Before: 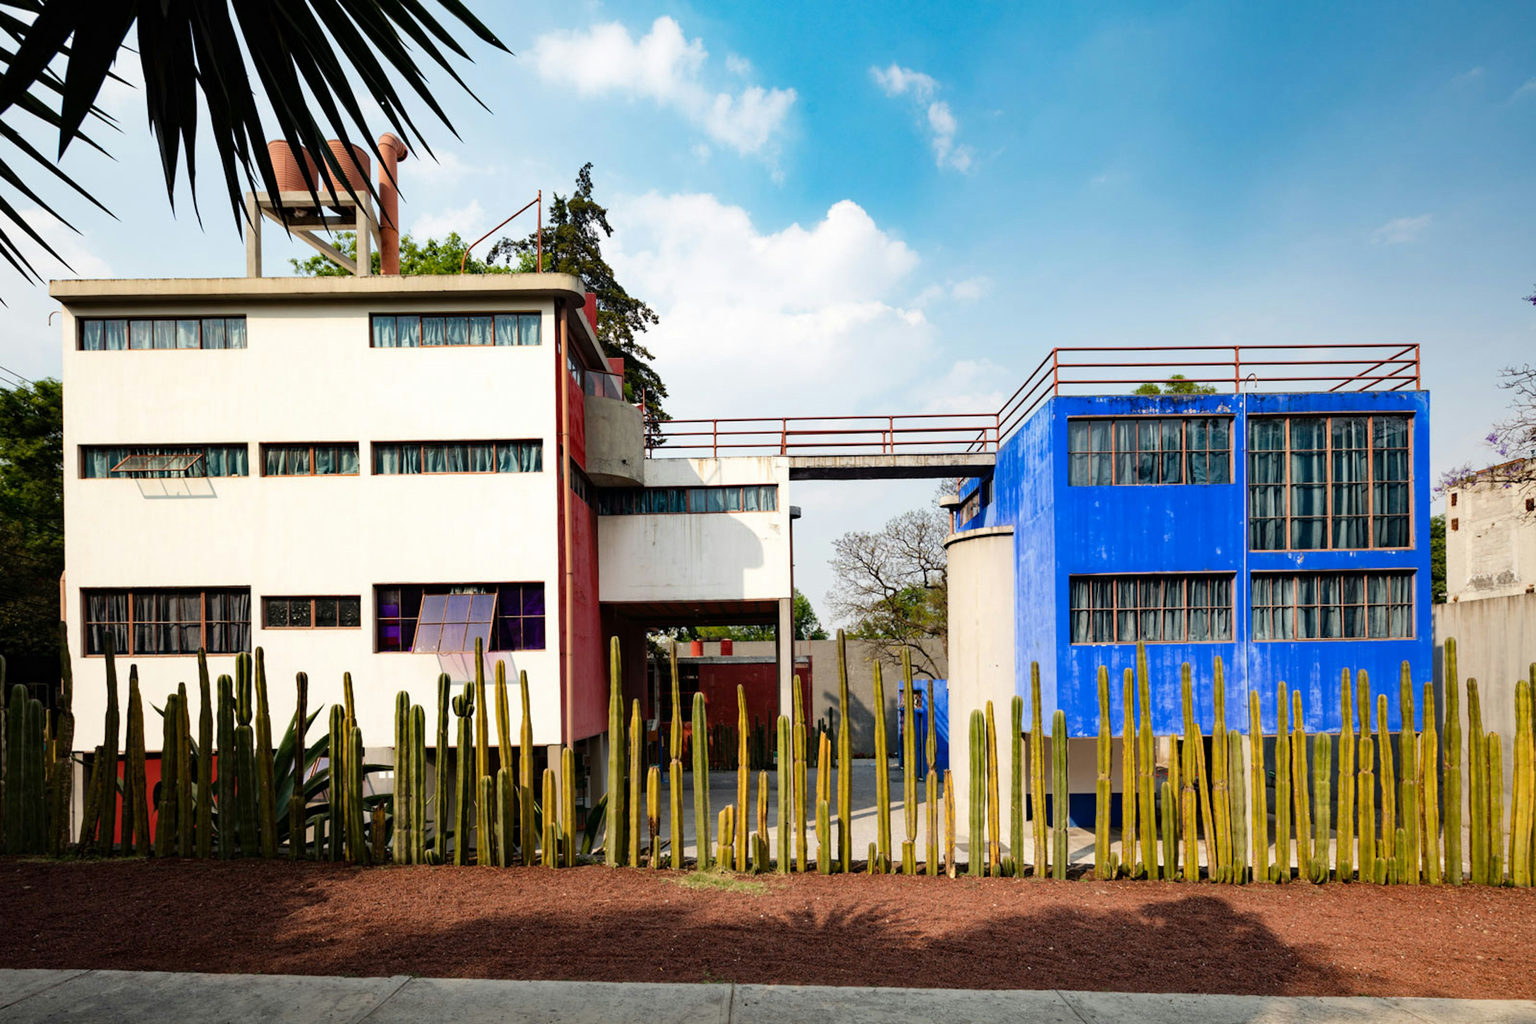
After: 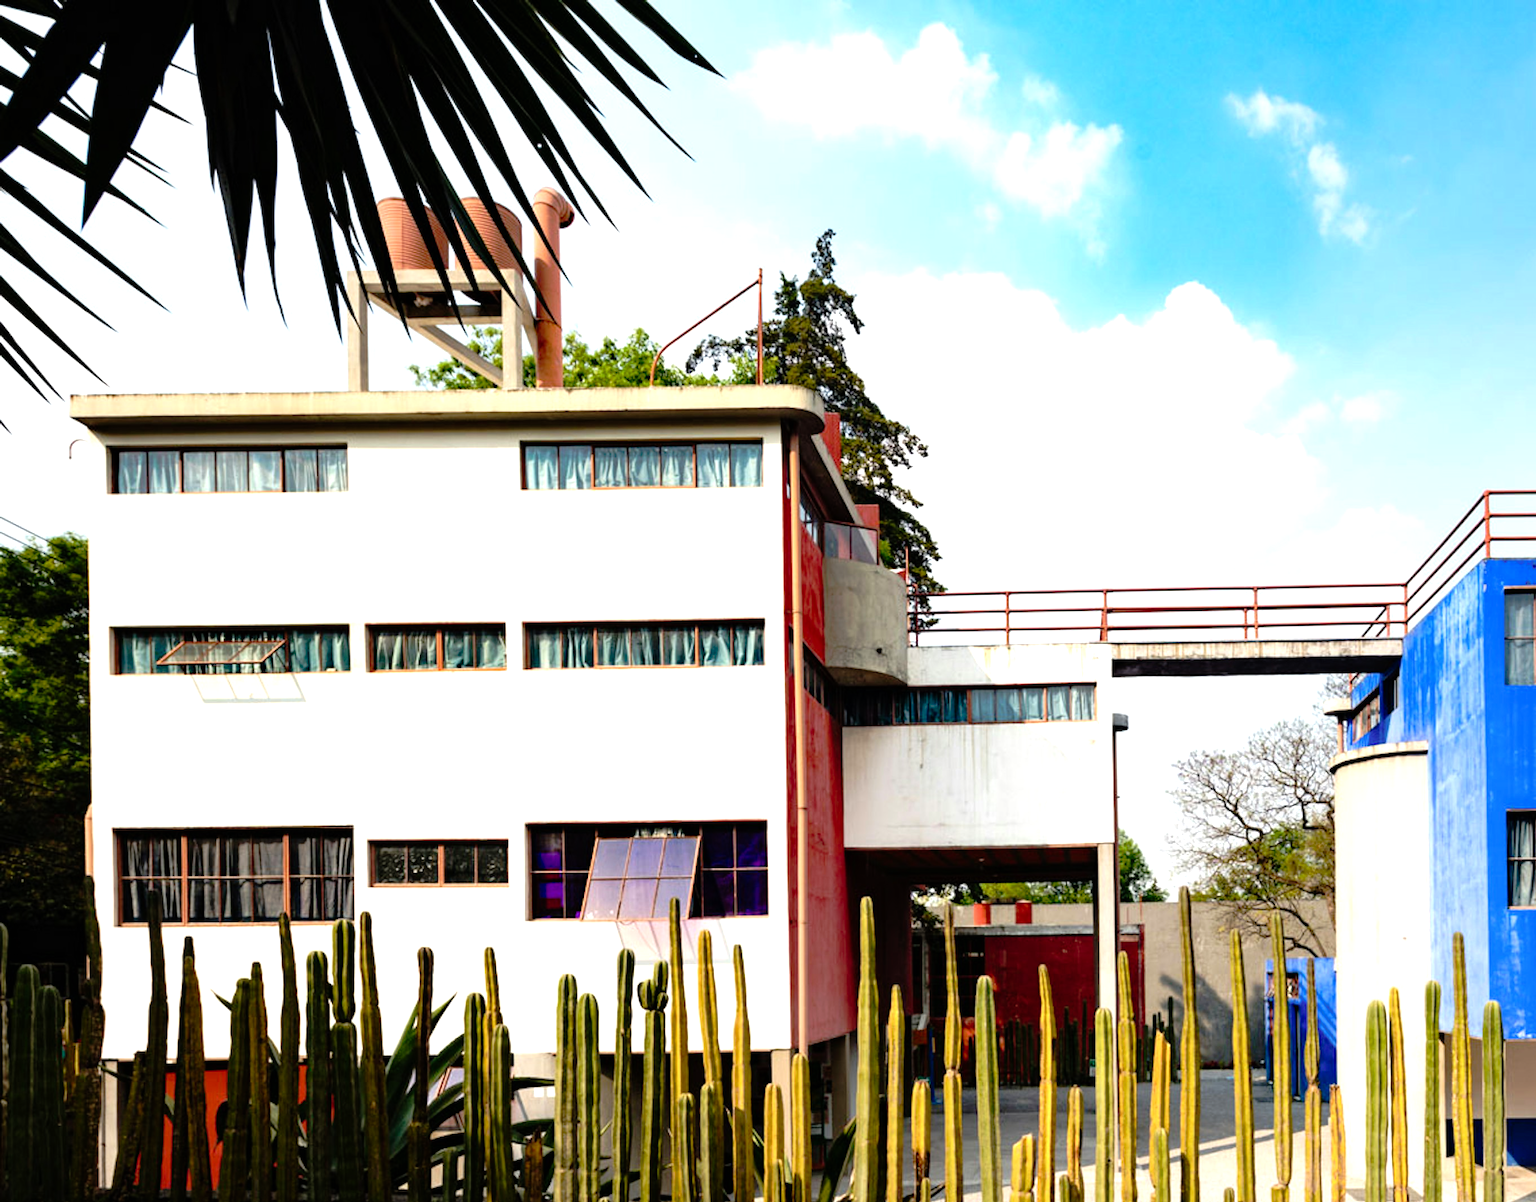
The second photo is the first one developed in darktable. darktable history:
exposure: black level correction 0, exposure 0.702 EV, compensate highlight preservation false
tone curve: curves: ch0 [(0, 0) (0.126, 0.061) (0.362, 0.382) (0.498, 0.498) (0.706, 0.712) (1, 1)]; ch1 [(0, 0) (0.5, 0.505) (0.55, 0.578) (1, 1)]; ch2 [(0, 0) (0.44, 0.424) (0.489, 0.483) (0.537, 0.538) (1, 1)], preserve colors none
crop: right 28.999%, bottom 16.664%
